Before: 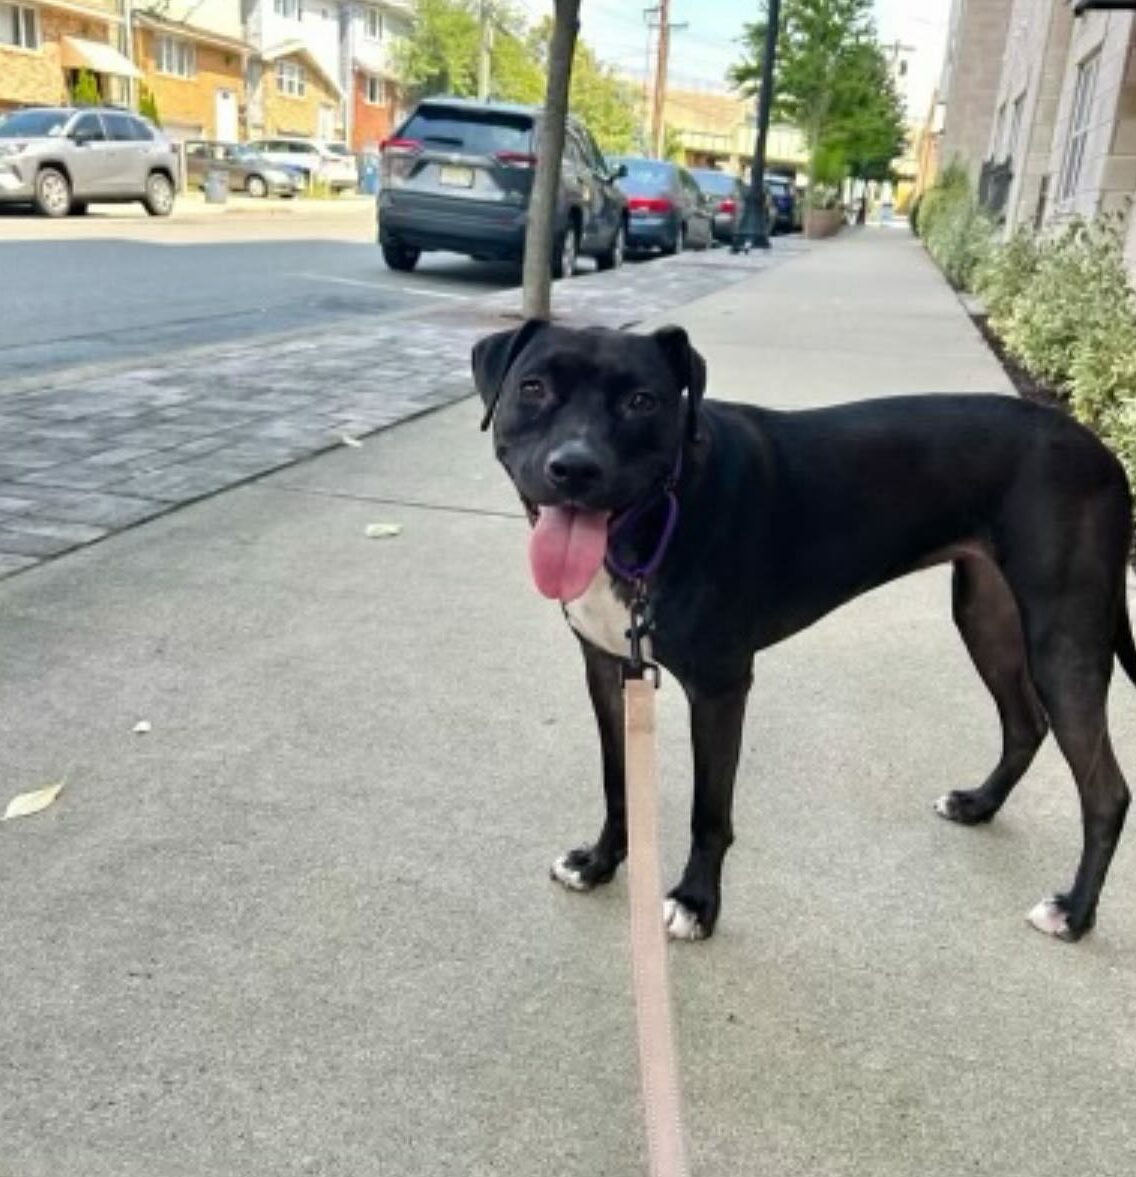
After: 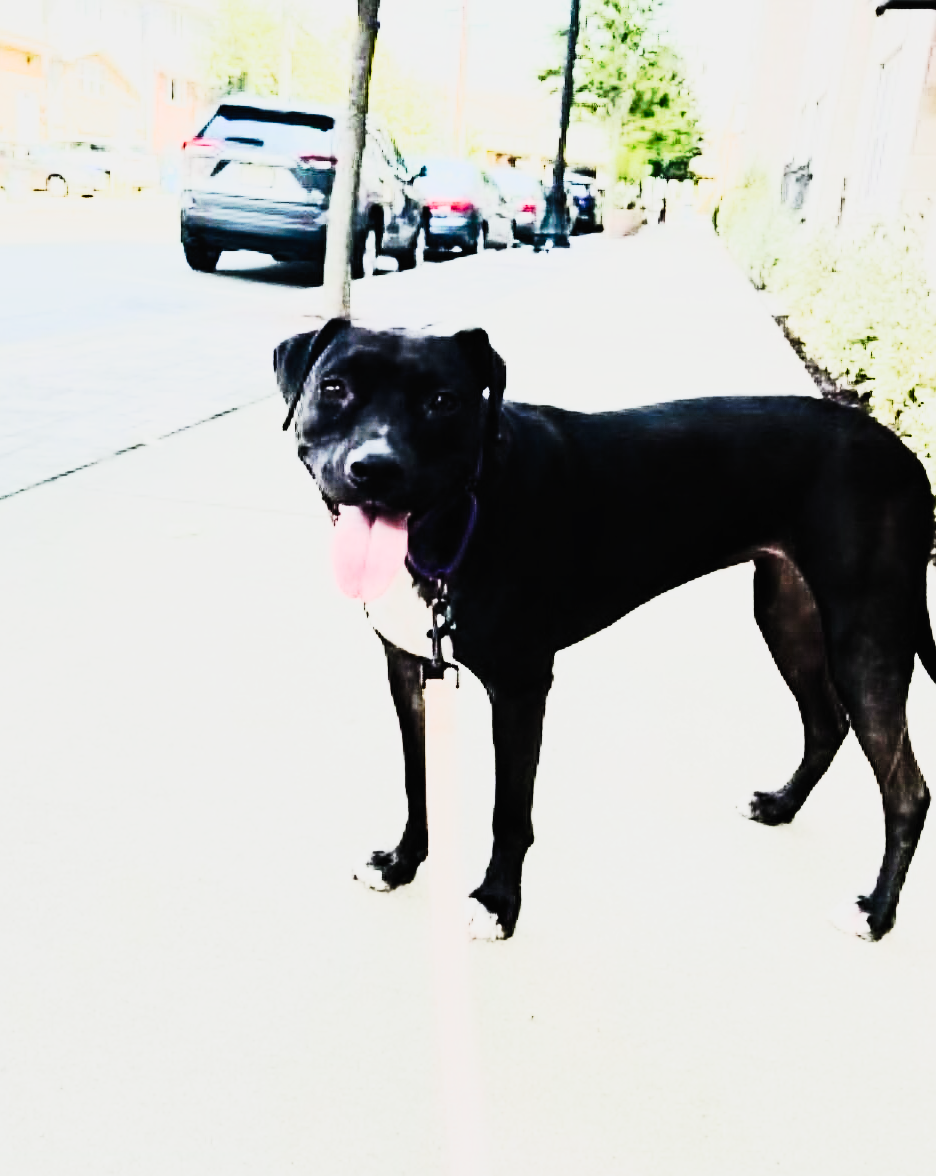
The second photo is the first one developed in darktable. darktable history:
exposure: exposure 0.191 EV, compensate exposure bias true, compensate highlight preservation false
contrast brightness saturation: contrast 0.628, brightness 0.358, saturation 0.138
sharpen: on, module defaults
crop: left 17.596%, bottom 0.02%
filmic rgb: black relative exposure -7.65 EV, white relative exposure 4.56 EV, threshold 5.94 EV, hardness 3.61, color science v5 (2021), contrast in shadows safe, contrast in highlights safe, enable highlight reconstruction true
tone equalizer: -8 EV -1.08 EV, -7 EV -1.05 EV, -6 EV -0.828 EV, -5 EV -0.59 EV, -3 EV 0.584 EV, -2 EV 0.888 EV, -1 EV 1 EV, +0 EV 1.07 EV, mask exposure compensation -0.51 EV
tone curve: curves: ch0 [(0, 0.008) (0.081, 0.044) (0.177, 0.123) (0.283, 0.253) (0.416, 0.449) (0.495, 0.524) (0.661, 0.756) (0.796, 0.859) (1, 0.951)]; ch1 [(0, 0) (0.161, 0.092) (0.35, 0.33) (0.392, 0.392) (0.427, 0.426) (0.479, 0.472) (0.505, 0.5) (0.521, 0.524) (0.567, 0.556) (0.583, 0.588) (0.625, 0.627) (0.678, 0.733) (1, 1)]; ch2 [(0, 0) (0.346, 0.362) (0.404, 0.427) (0.502, 0.499) (0.531, 0.523) (0.544, 0.561) (0.58, 0.59) (0.629, 0.642) (0.717, 0.678) (1, 1)], preserve colors none
